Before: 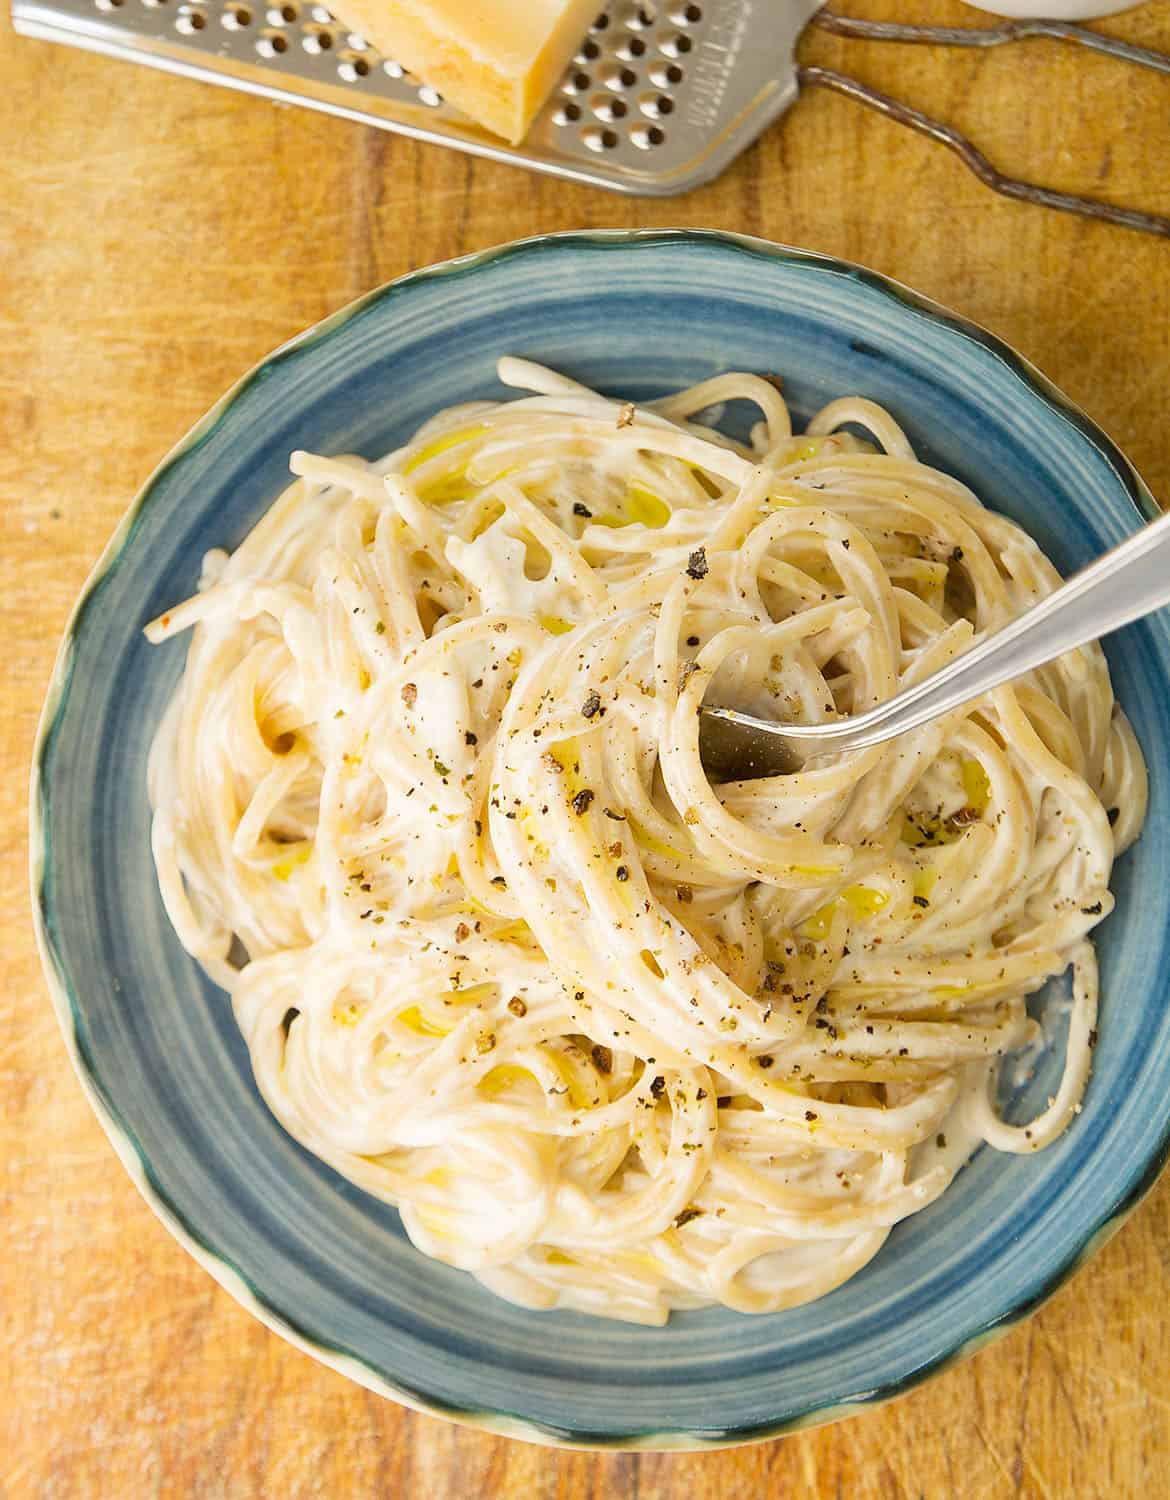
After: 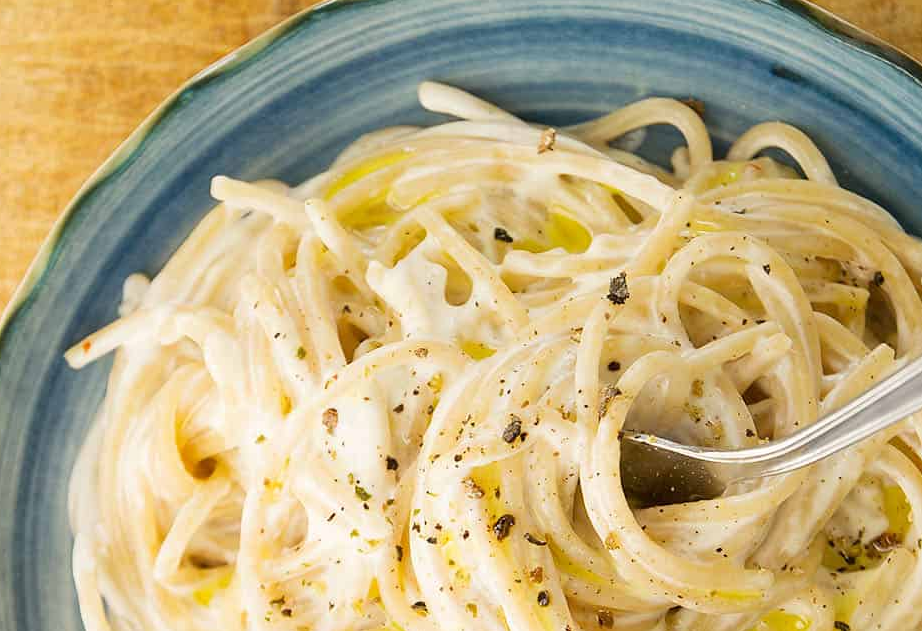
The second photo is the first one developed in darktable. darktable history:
crop: left 6.83%, top 18.387%, right 14.344%, bottom 39.483%
